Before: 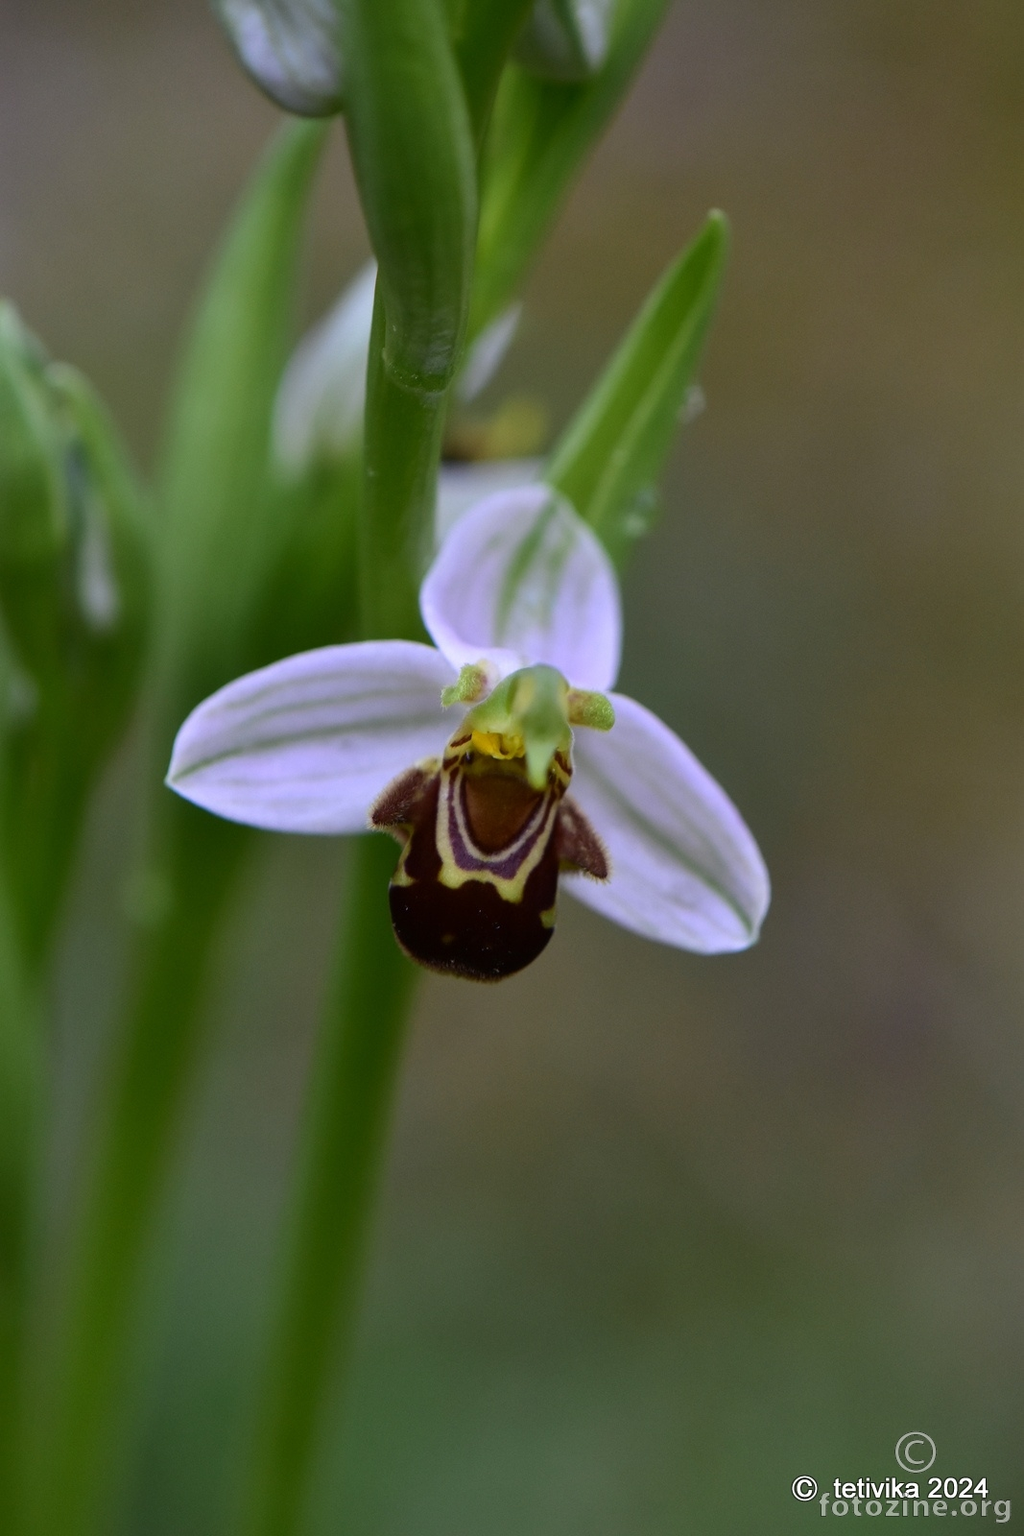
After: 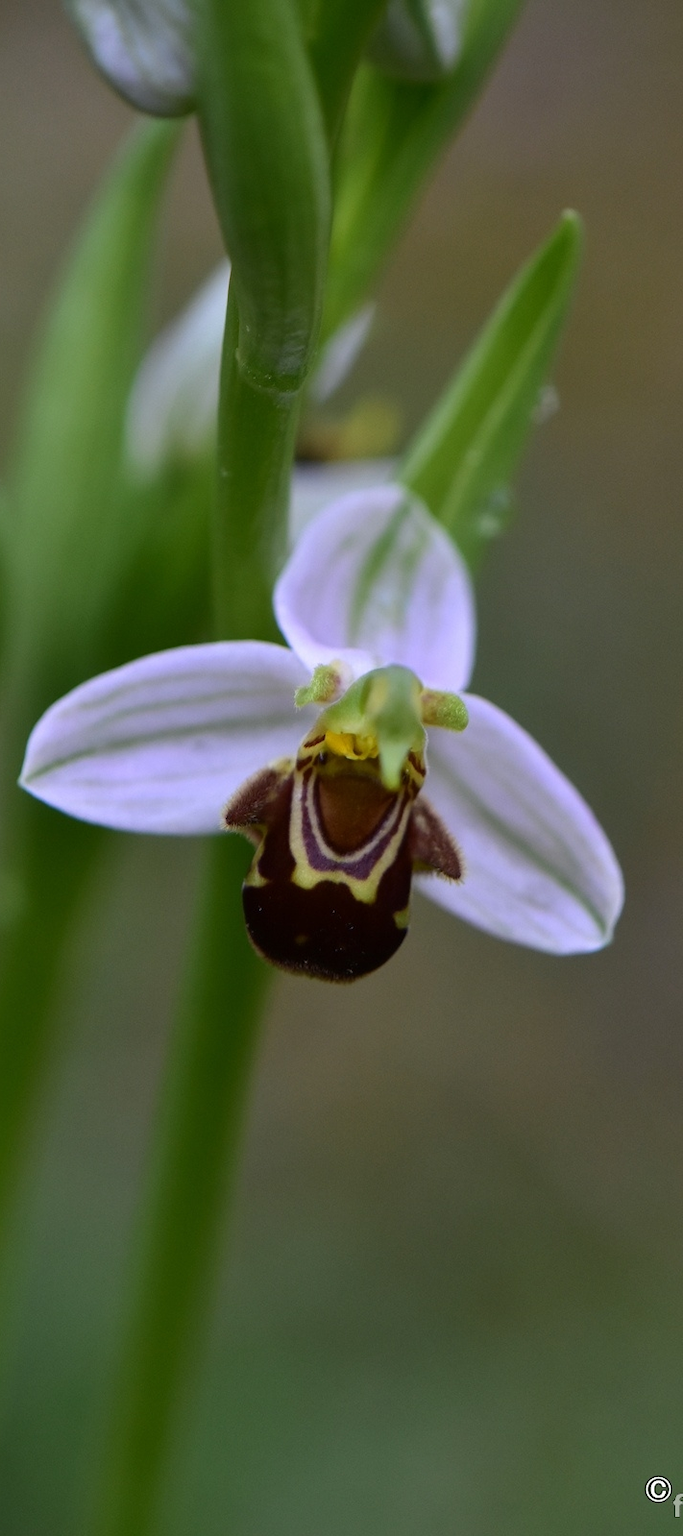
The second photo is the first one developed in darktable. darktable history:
crop and rotate: left 14.411%, right 18.787%
